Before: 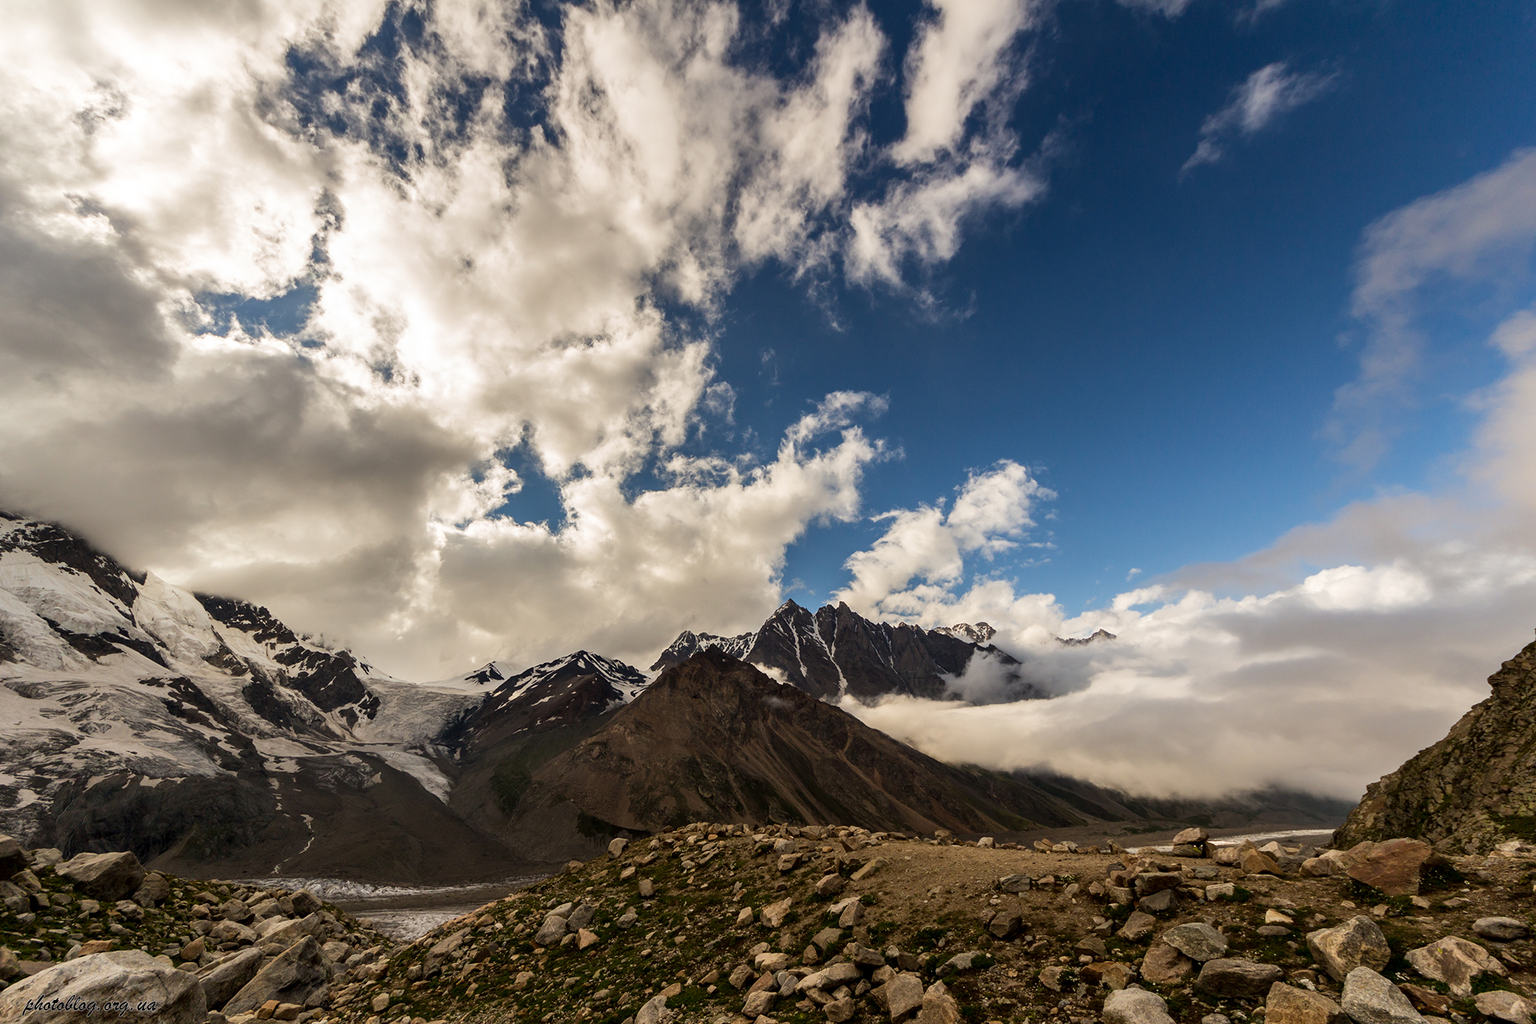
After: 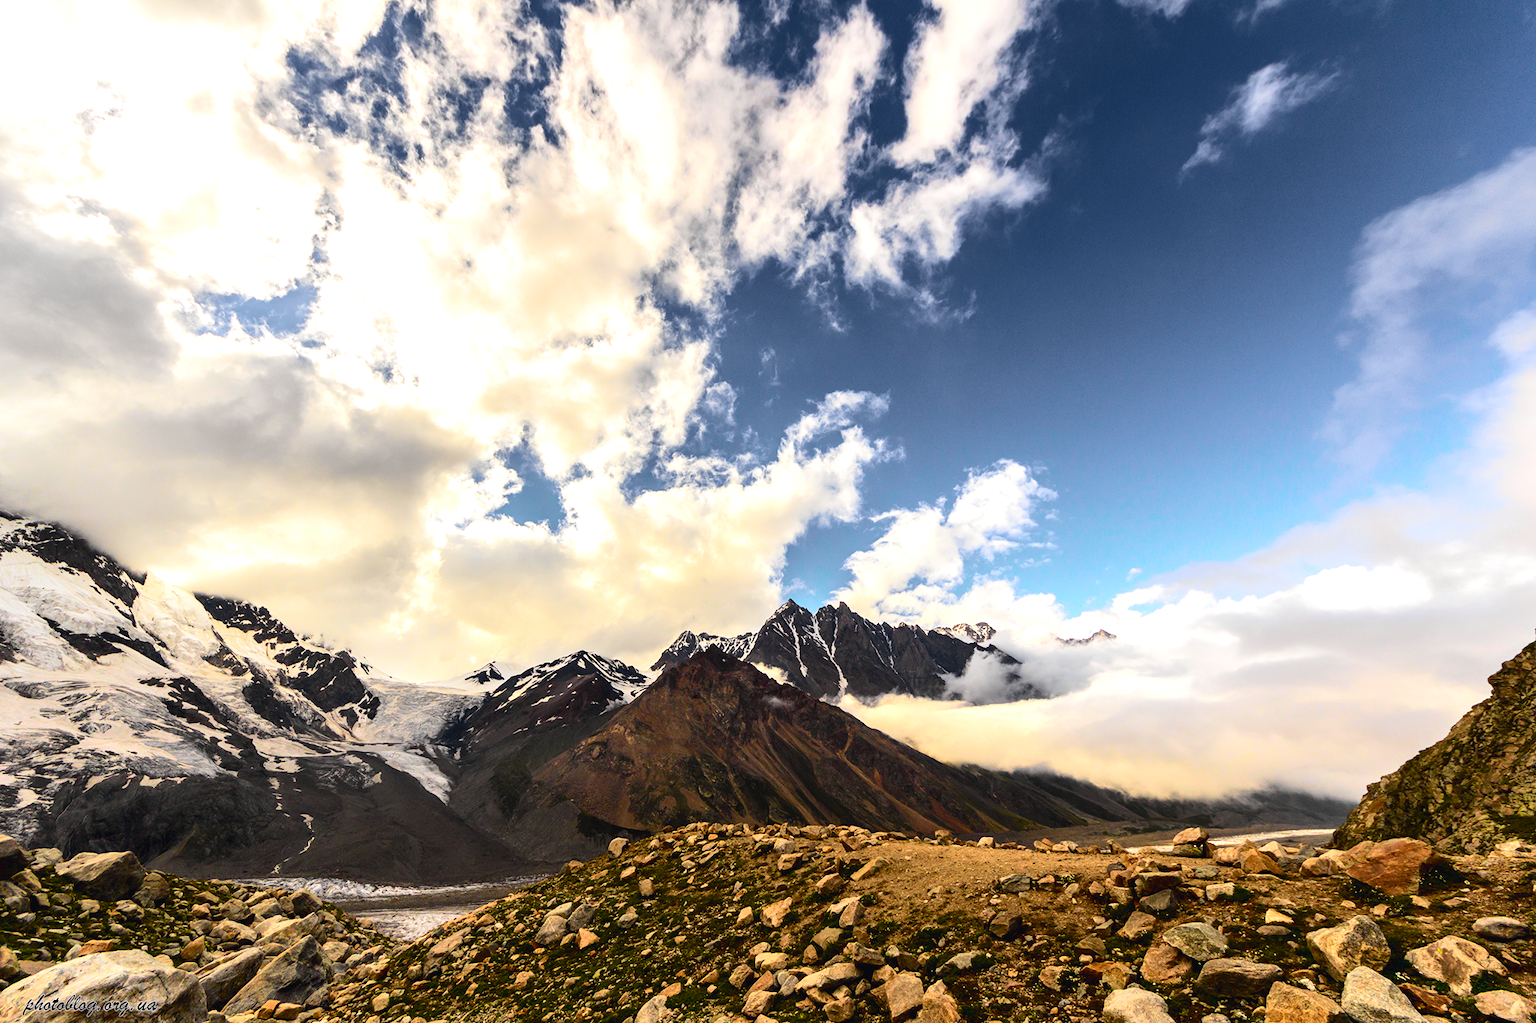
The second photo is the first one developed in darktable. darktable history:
exposure: black level correction 0, exposure 0.7 EV, compensate exposure bias true, compensate highlight preservation false
tone curve: curves: ch0 [(0, 0.023) (0.103, 0.087) (0.295, 0.297) (0.445, 0.531) (0.553, 0.665) (0.735, 0.843) (0.994, 1)]; ch1 [(0, 0) (0.427, 0.346) (0.456, 0.426) (0.484, 0.494) (0.509, 0.505) (0.535, 0.56) (0.581, 0.632) (0.646, 0.715) (1, 1)]; ch2 [(0, 0) (0.369, 0.388) (0.449, 0.431) (0.501, 0.495) (0.533, 0.518) (0.572, 0.612) (0.677, 0.752) (1, 1)], color space Lab, independent channels, preserve colors none
